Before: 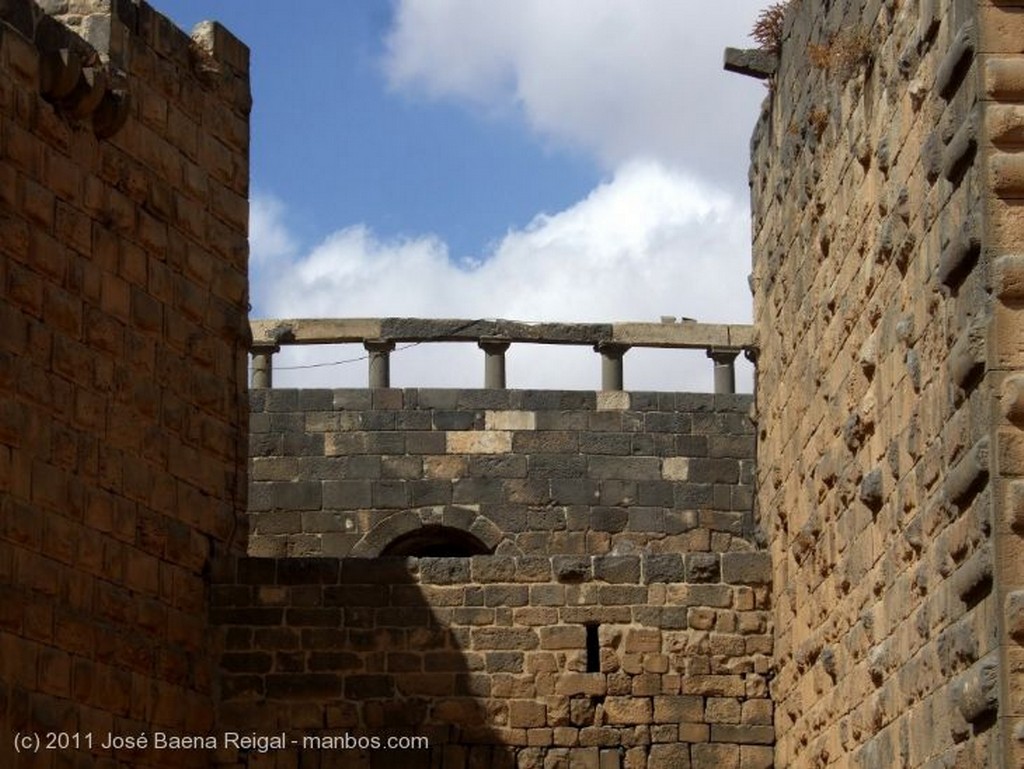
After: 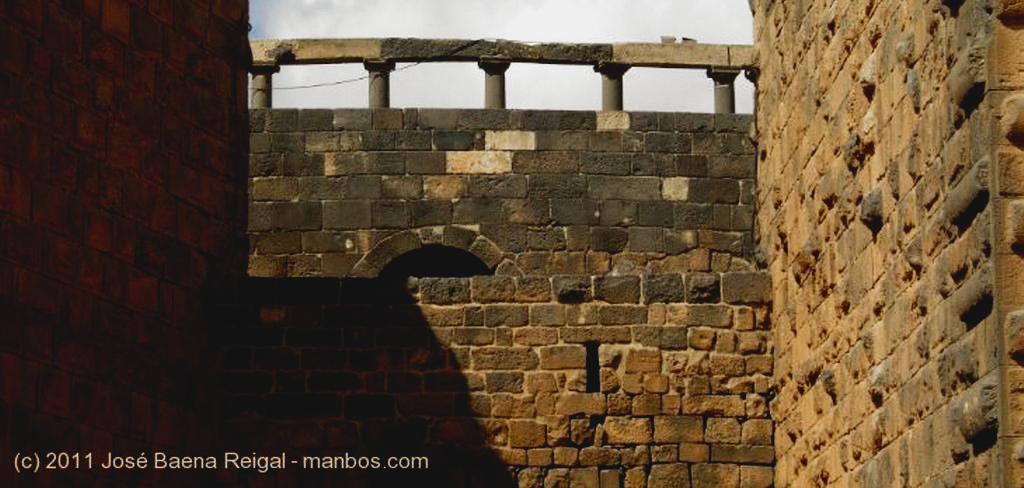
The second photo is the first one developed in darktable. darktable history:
filmic rgb: black relative exposure -8.2 EV, white relative exposure 2.2 EV, threshold 3 EV, hardness 7.11, latitude 75%, contrast 1.325, highlights saturation mix -2%, shadows ↔ highlights balance 30%, preserve chrominance no, color science v5 (2021), contrast in shadows safe, contrast in highlights safe, enable highlight reconstruction true
crop and rotate: top 36.435%
contrast brightness saturation: contrast -0.11
white balance: red 1.029, blue 0.92
